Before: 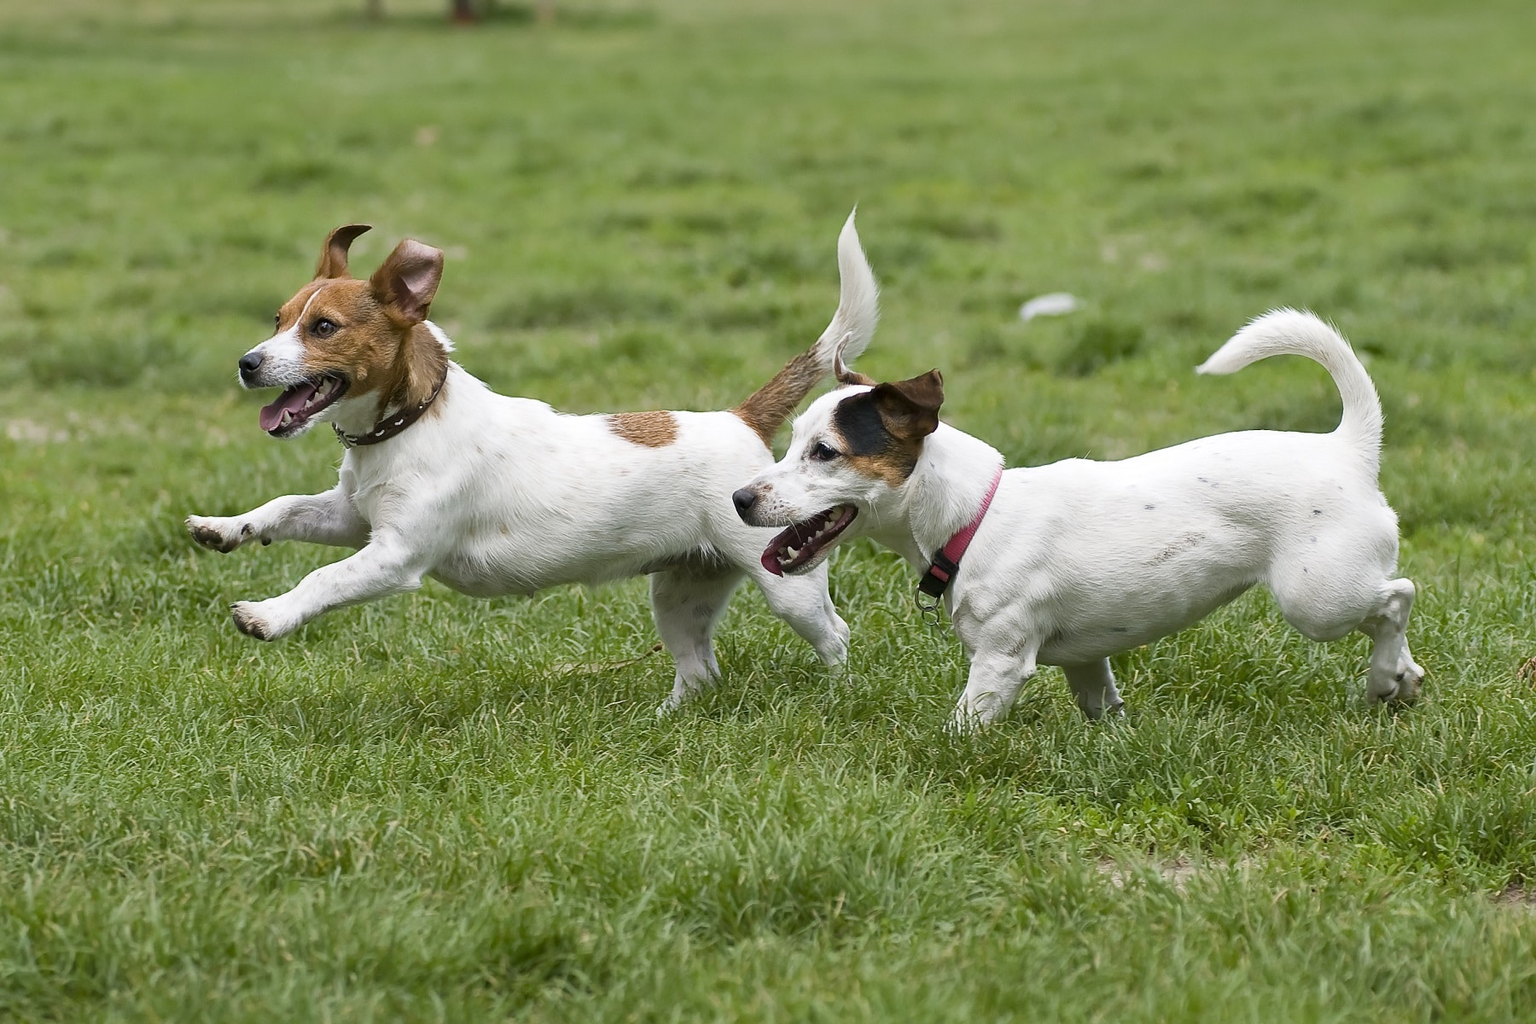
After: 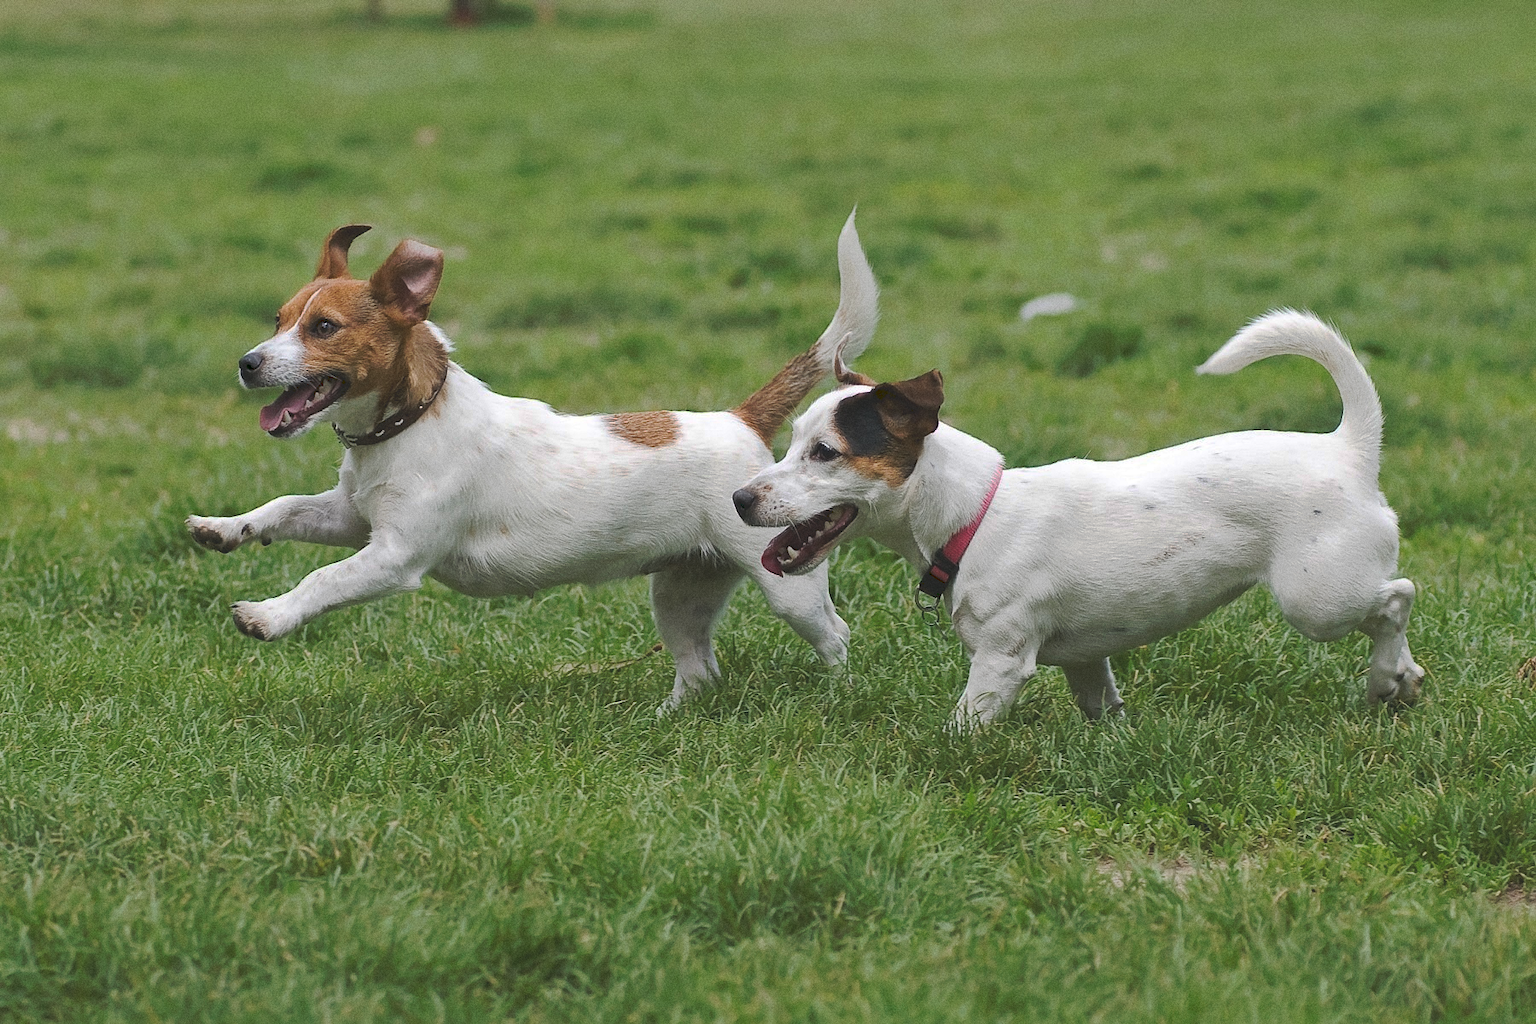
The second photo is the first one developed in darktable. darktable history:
tone curve: curves: ch0 [(0, 0) (0.003, 0.149) (0.011, 0.152) (0.025, 0.154) (0.044, 0.164) (0.069, 0.179) (0.1, 0.194) (0.136, 0.211) (0.177, 0.232) (0.224, 0.258) (0.277, 0.289) (0.335, 0.326) (0.399, 0.371) (0.468, 0.438) (0.543, 0.504) (0.623, 0.569) (0.709, 0.642) (0.801, 0.716) (0.898, 0.775) (1, 1)], preserve colors none
grain: strength 26%
